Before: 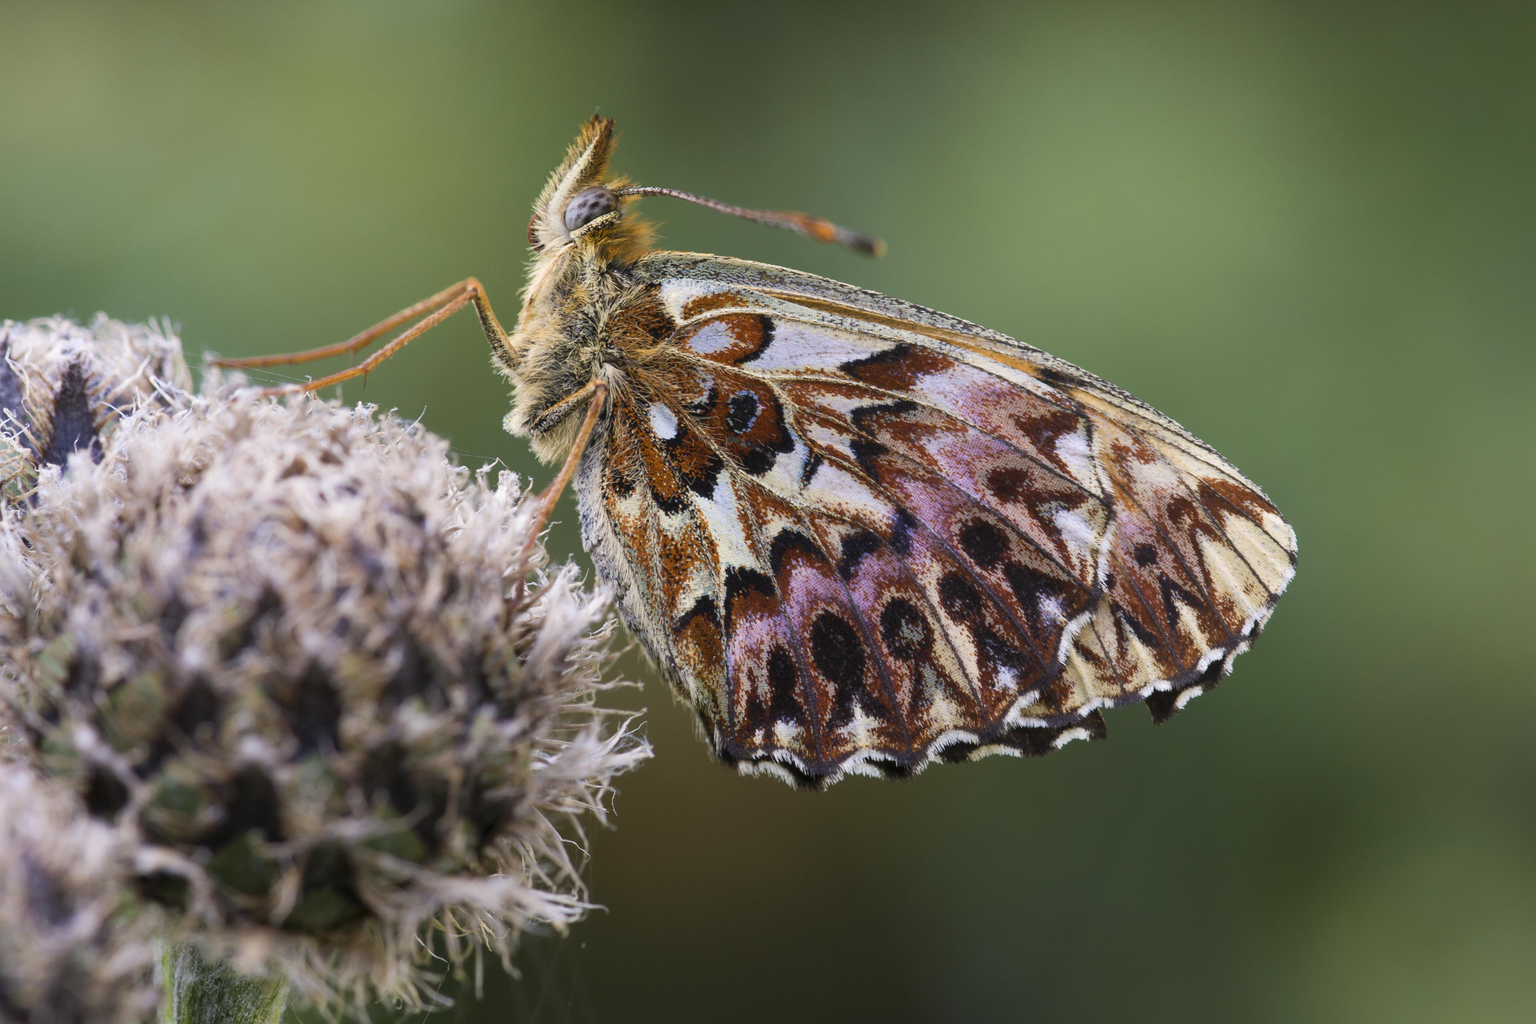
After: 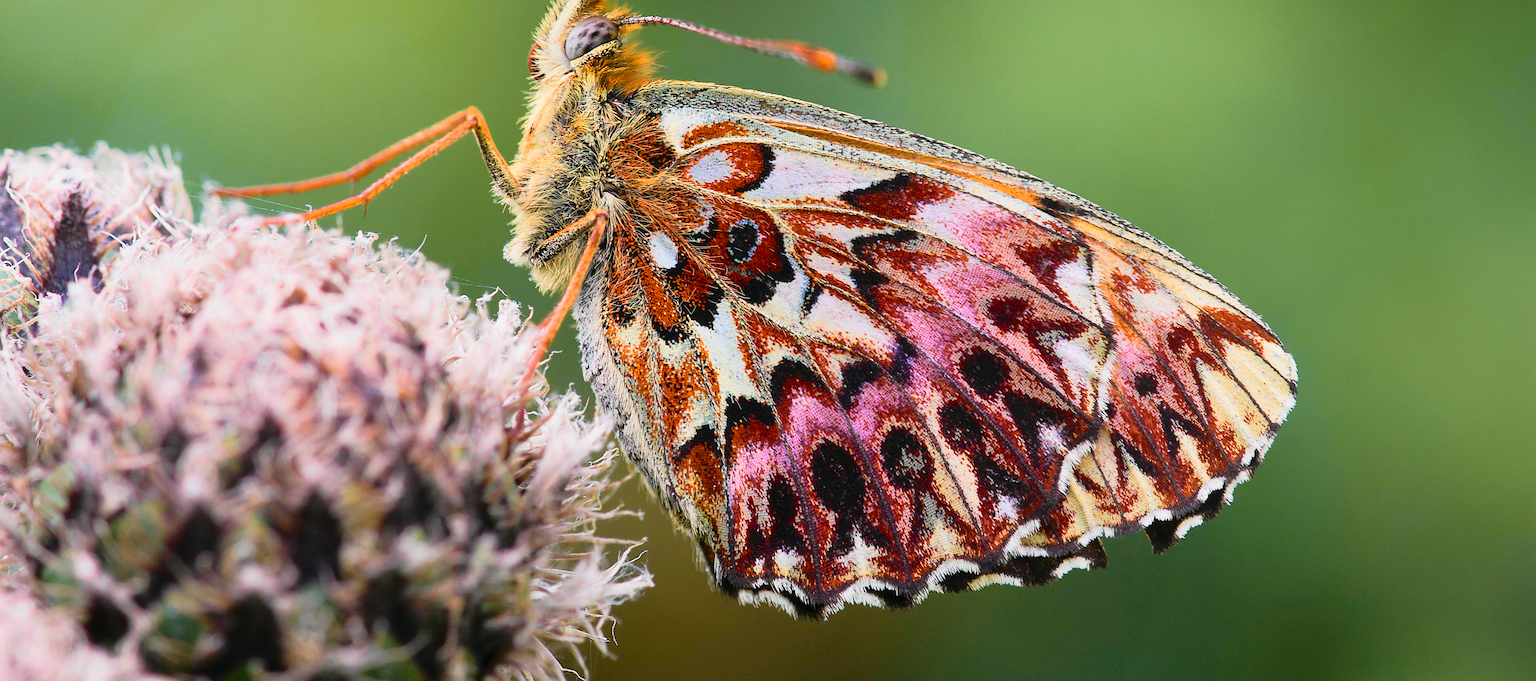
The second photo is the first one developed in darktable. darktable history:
sharpen: radius 1.4, amount 1.25, threshold 0.7
tone curve: curves: ch0 [(0, 0.012) (0.144, 0.137) (0.326, 0.386) (0.489, 0.573) (0.656, 0.763) (0.849, 0.902) (1, 0.974)]; ch1 [(0, 0) (0.366, 0.367) (0.475, 0.453) (0.494, 0.493) (0.504, 0.497) (0.544, 0.579) (0.562, 0.619) (0.622, 0.694) (1, 1)]; ch2 [(0, 0) (0.333, 0.346) (0.375, 0.375) (0.424, 0.43) (0.476, 0.492) (0.502, 0.503) (0.533, 0.541) (0.572, 0.615) (0.605, 0.656) (0.641, 0.709) (1, 1)], color space Lab, independent channels, preserve colors none
crop: top 16.727%, bottom 16.727%
